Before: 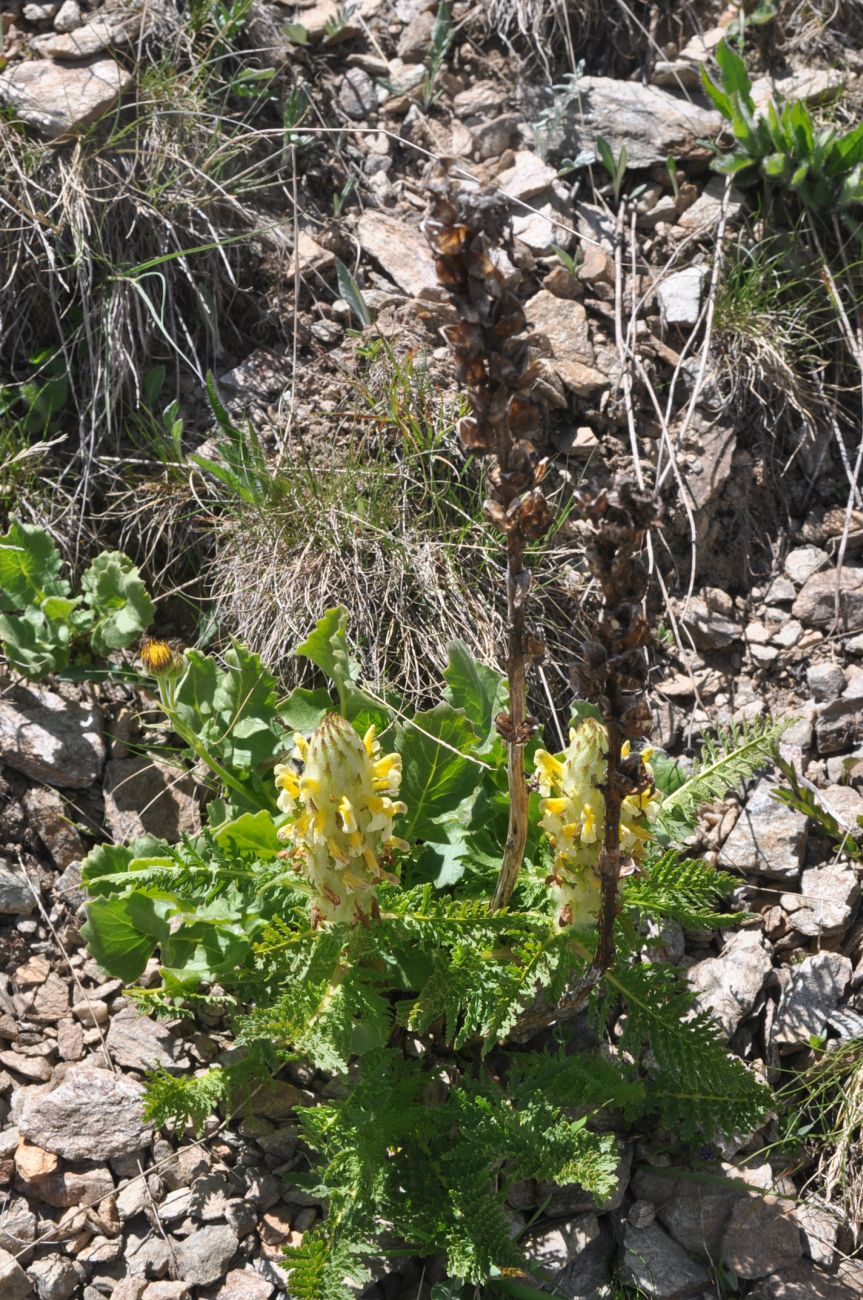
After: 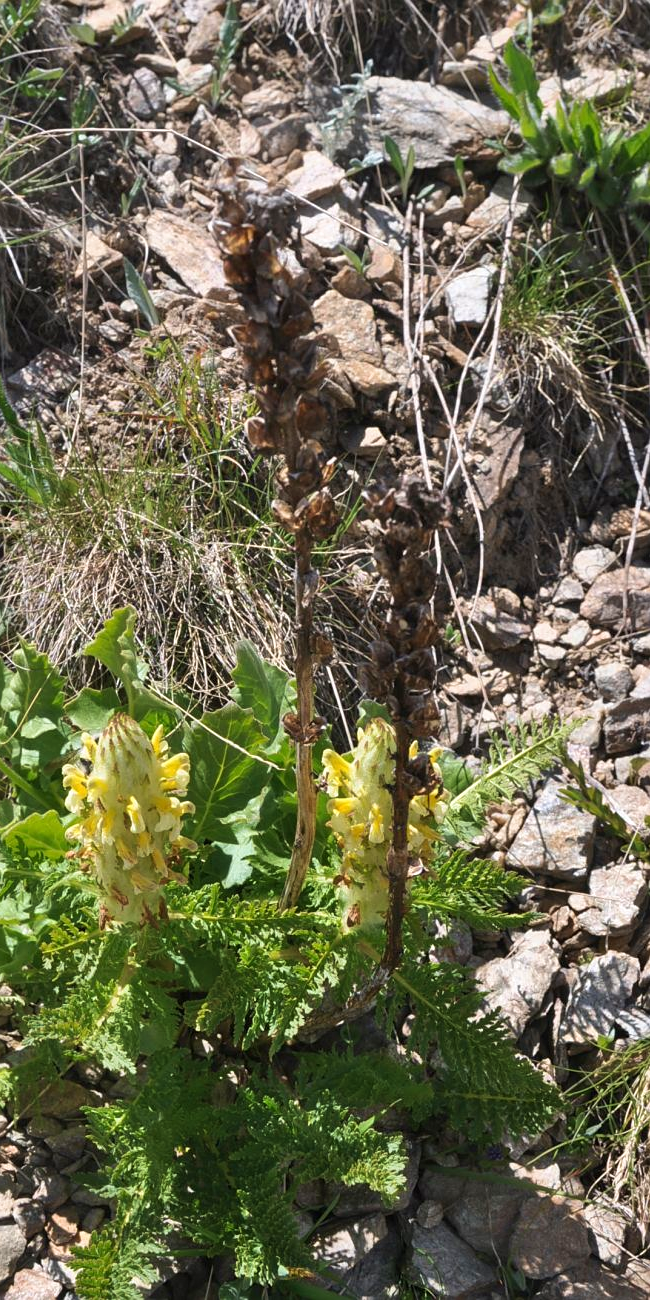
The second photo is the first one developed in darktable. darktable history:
sharpen: radius 1.317, amount 0.289, threshold 0.113
crop and rotate: left 24.595%
velvia: strength 27.08%
